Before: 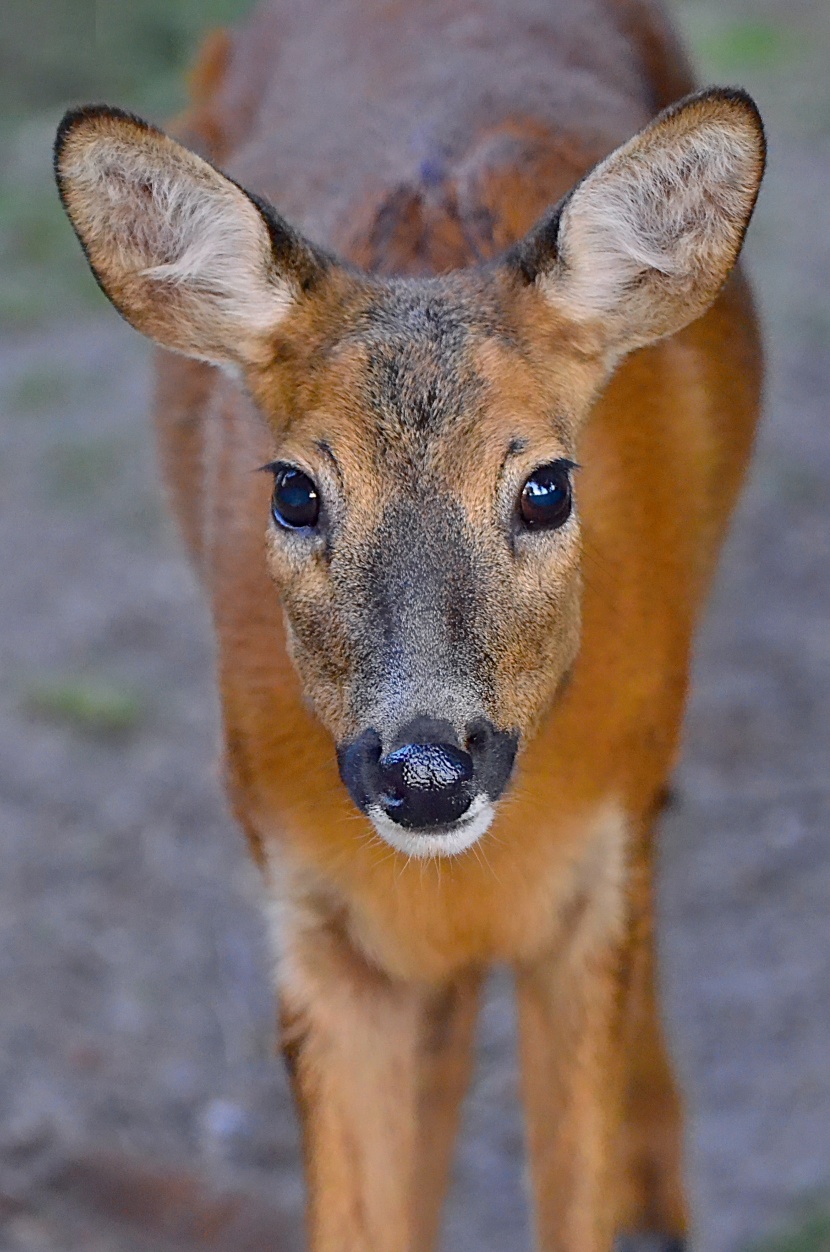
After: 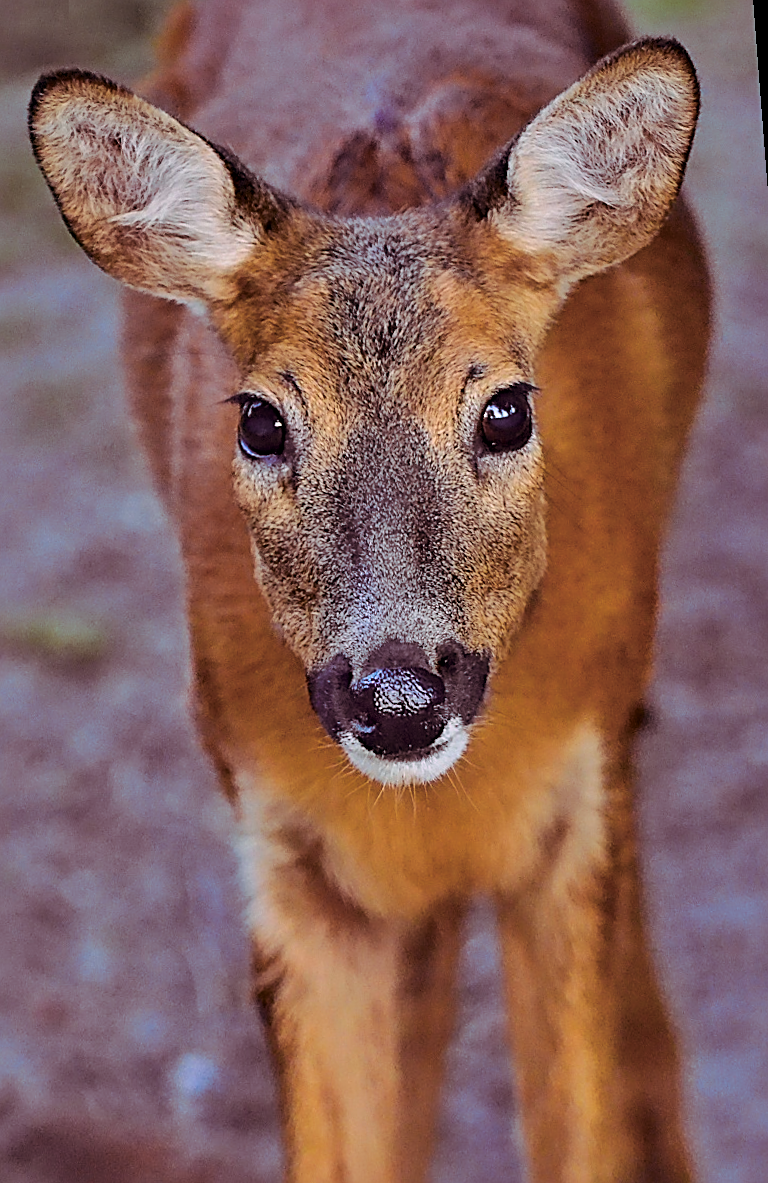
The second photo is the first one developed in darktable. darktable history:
sharpen: on, module defaults
shadows and highlights: radius 121.13, shadows 21.4, white point adjustment -9.72, highlights -14.39, soften with gaussian
split-toning: highlights › hue 298.8°, highlights › saturation 0.73, compress 41.76%
local contrast: mode bilateral grid, contrast 20, coarseness 50, detail 144%, midtone range 0.2
rotate and perspective: rotation -1.68°, lens shift (vertical) -0.146, crop left 0.049, crop right 0.912, crop top 0.032, crop bottom 0.96
color balance rgb: perceptual saturation grading › global saturation 25%, perceptual brilliance grading › mid-tones 10%, perceptual brilliance grading › shadows 15%, global vibrance 20%
contrast brightness saturation: contrast 0.11, saturation -0.17
haze removal: compatibility mode true, adaptive false
